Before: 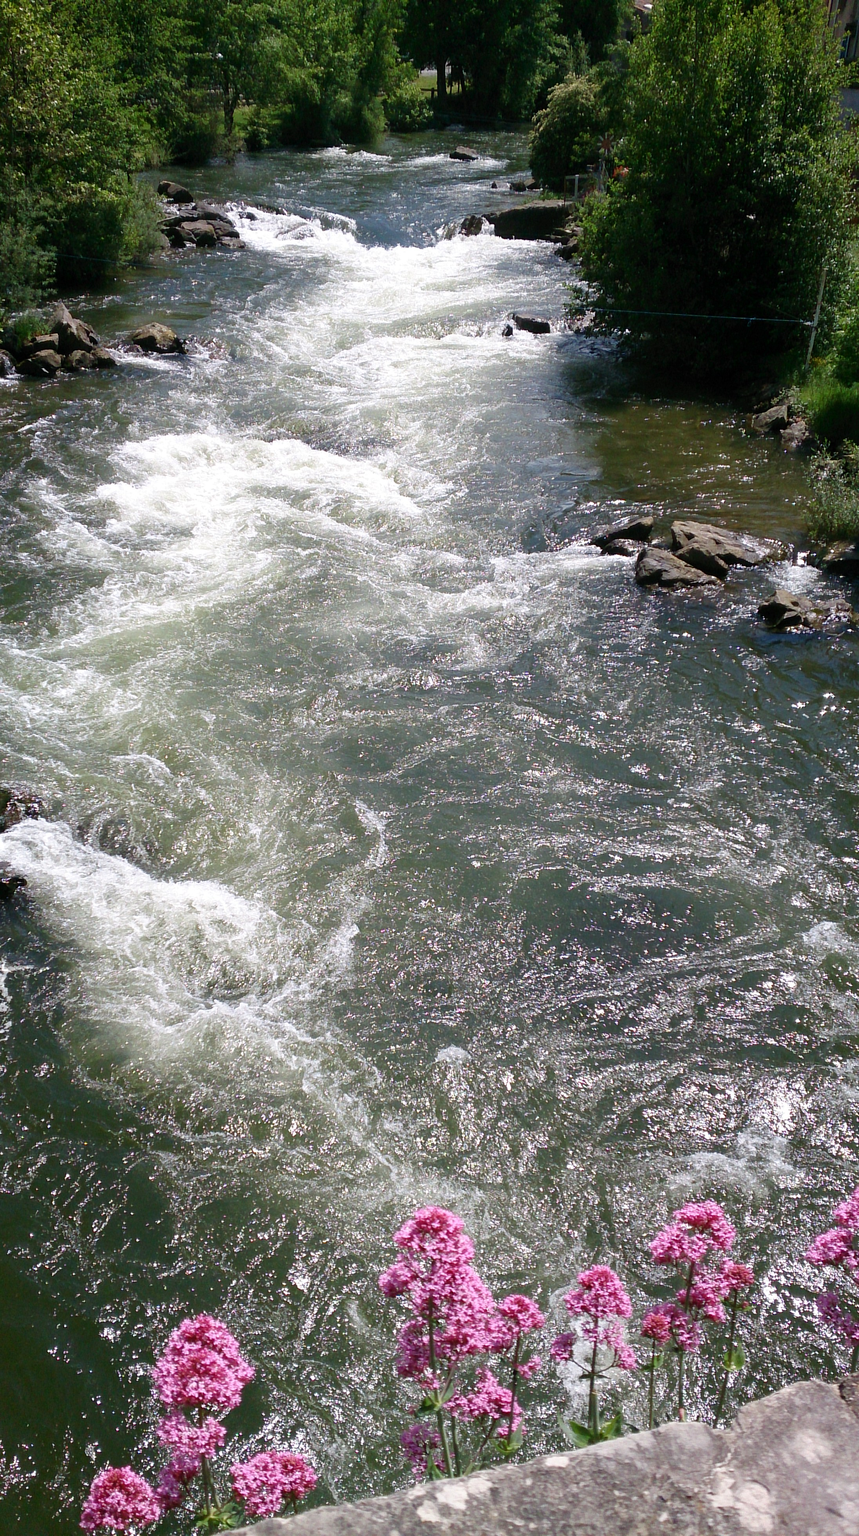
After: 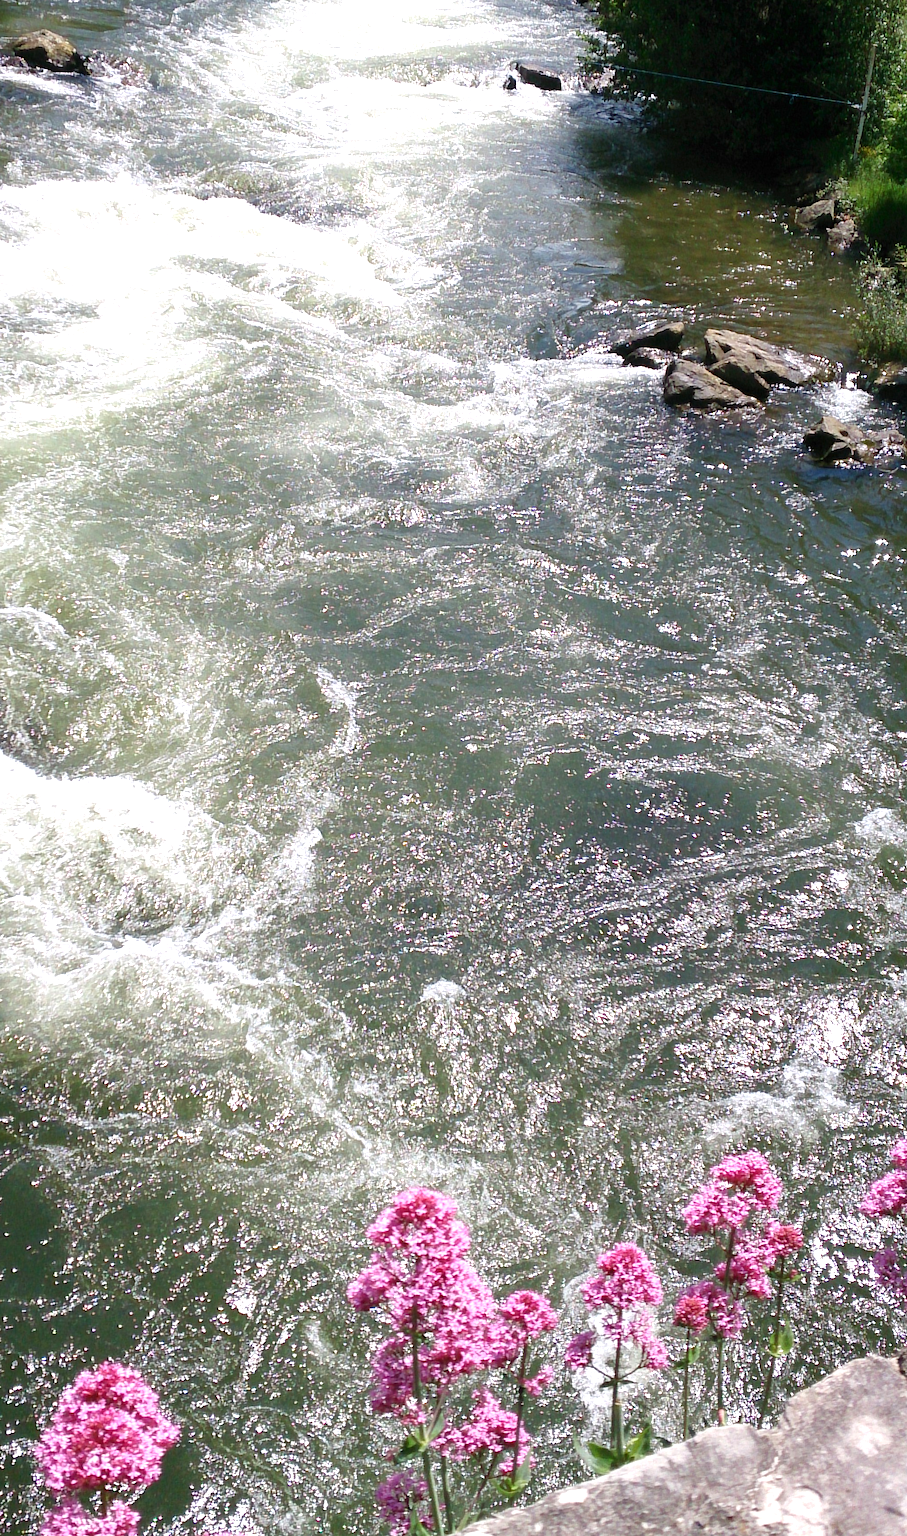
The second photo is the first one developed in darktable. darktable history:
crop: left 16.315%, top 14.246%
color balance: on, module defaults
exposure: black level correction 0, exposure 0.6 EV, compensate exposure bias true, compensate highlight preservation false
rotate and perspective: rotation -0.013°, lens shift (vertical) -0.027, lens shift (horizontal) 0.178, crop left 0.016, crop right 0.989, crop top 0.082, crop bottom 0.918
